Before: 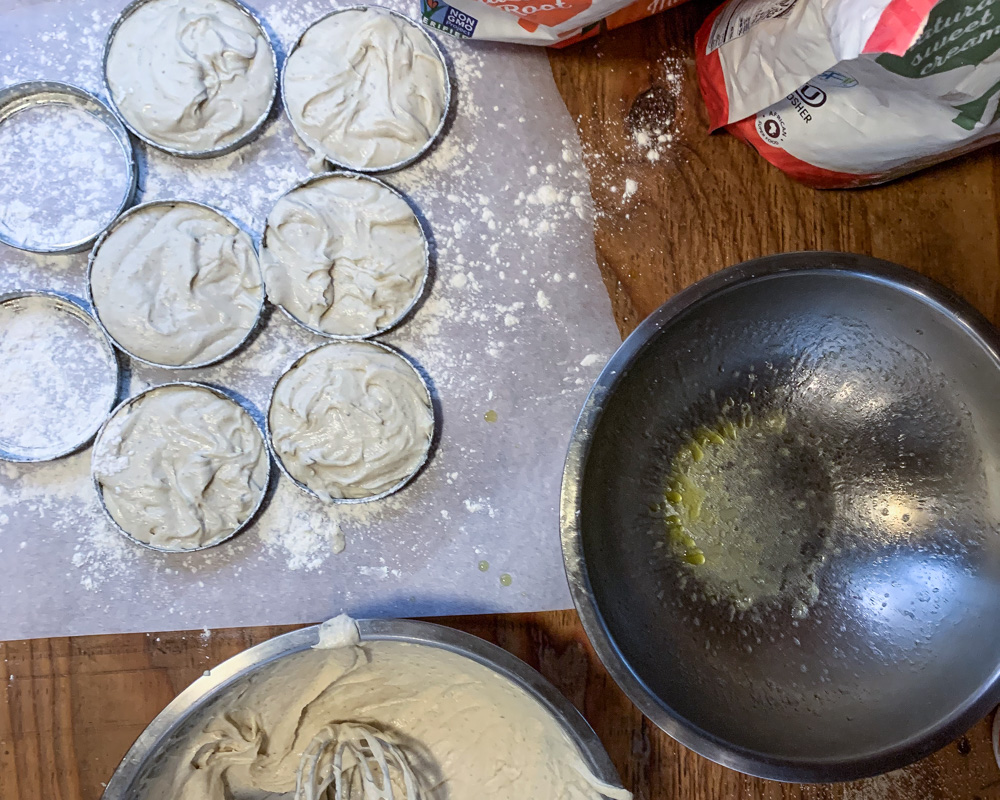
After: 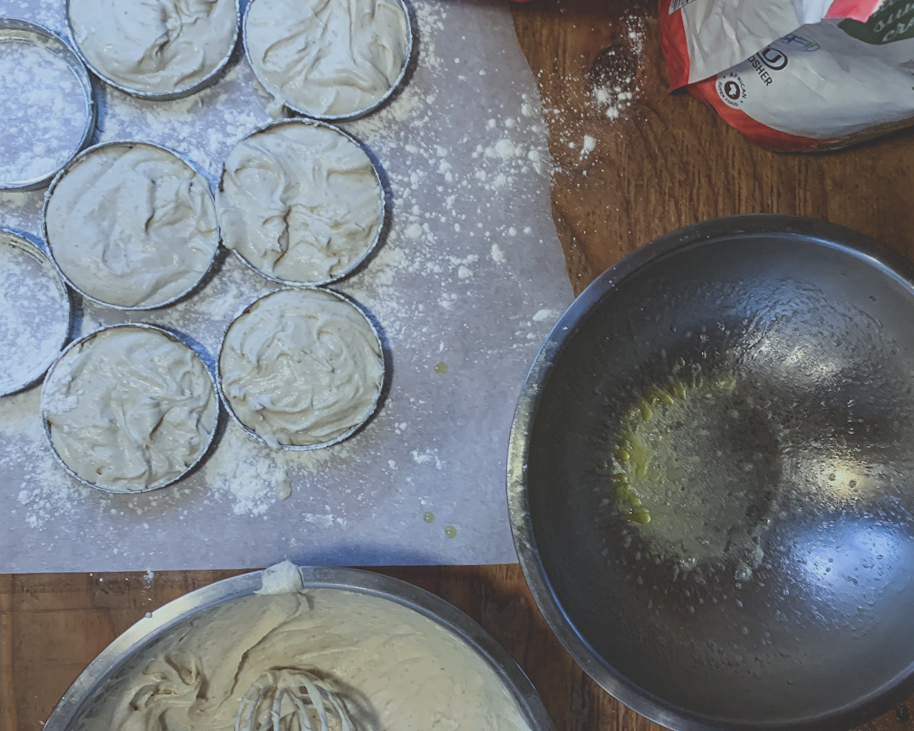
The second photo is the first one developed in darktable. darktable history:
crop and rotate: angle -1.96°, left 3.097%, top 4.154%, right 1.586%, bottom 0.529%
exposure: black level correction -0.036, exposure -0.497 EV, compensate highlight preservation false
white balance: red 0.925, blue 1.046
